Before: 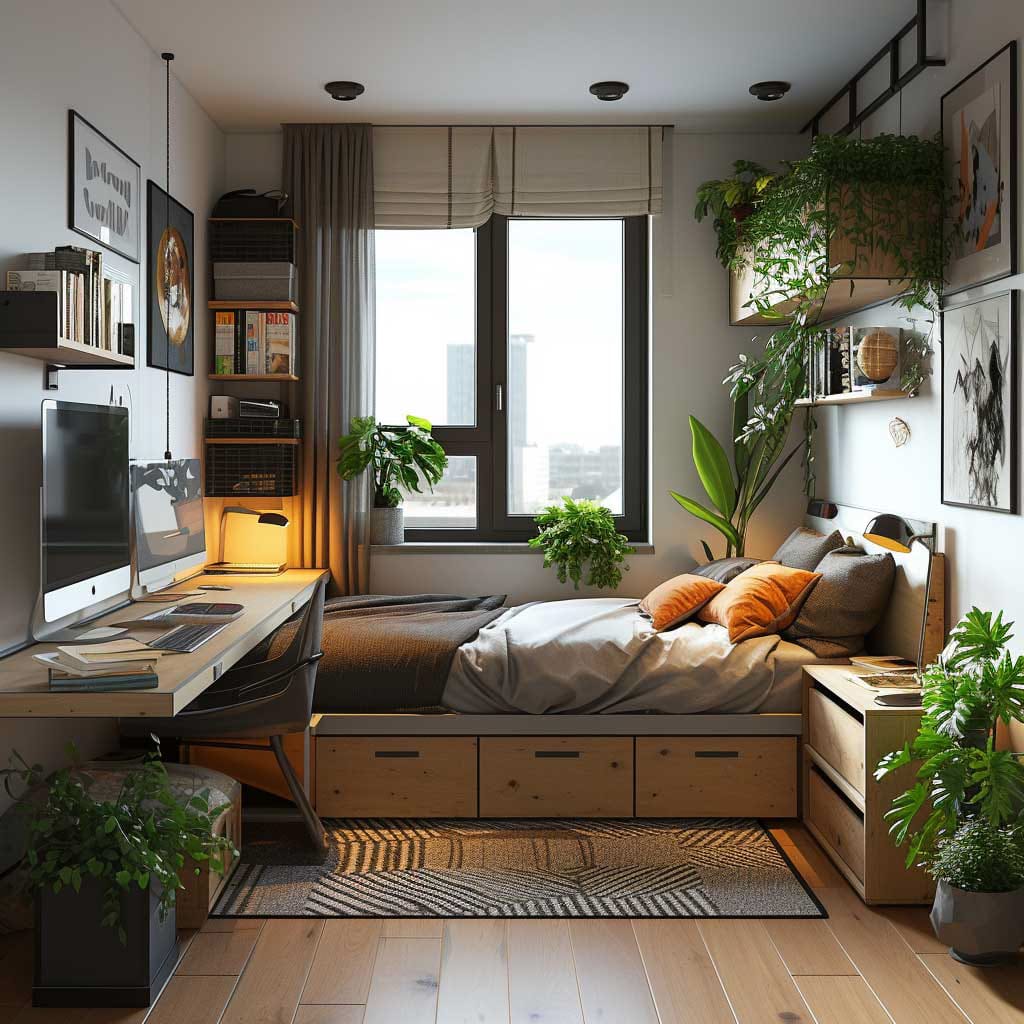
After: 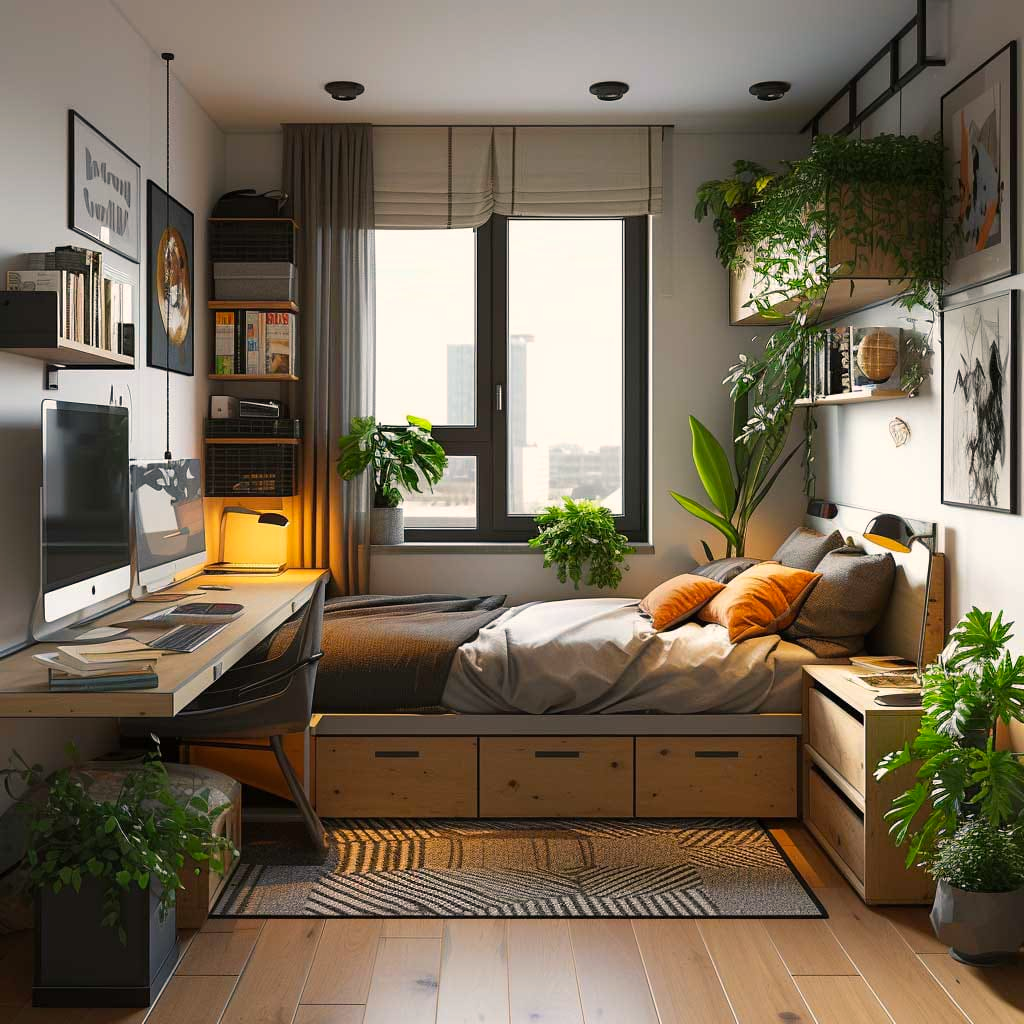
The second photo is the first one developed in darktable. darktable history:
color balance rgb: highlights gain › chroma 2.849%, highlights gain › hue 62.37°, linear chroma grading › global chroma 9.97%, perceptual saturation grading › global saturation 0.767%
